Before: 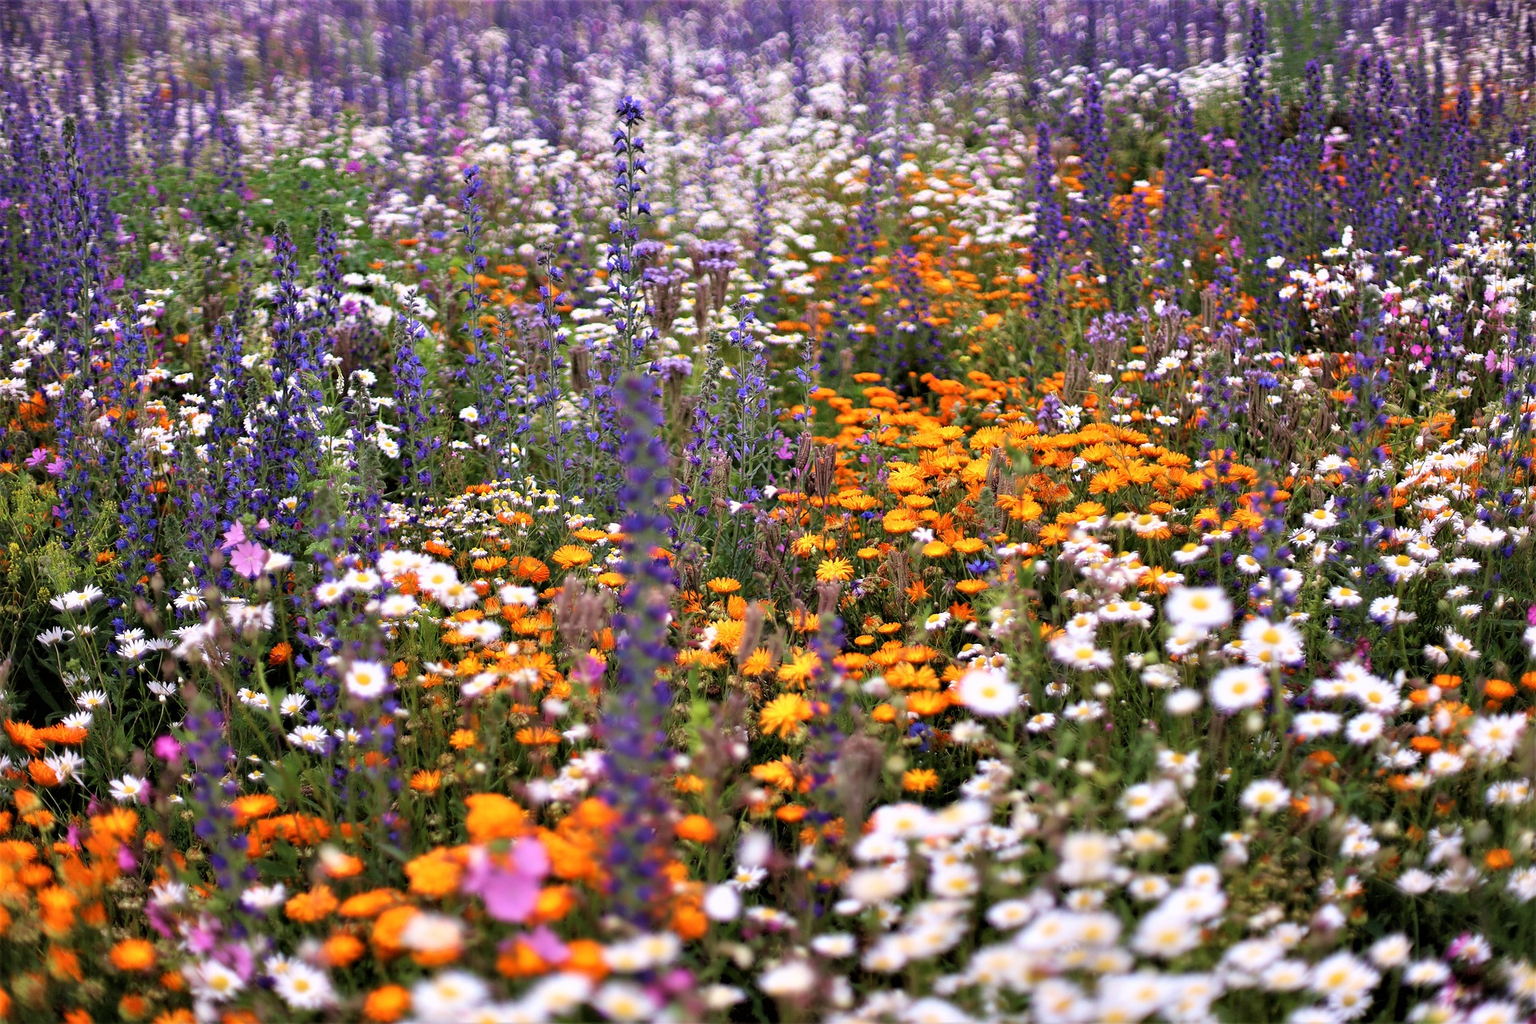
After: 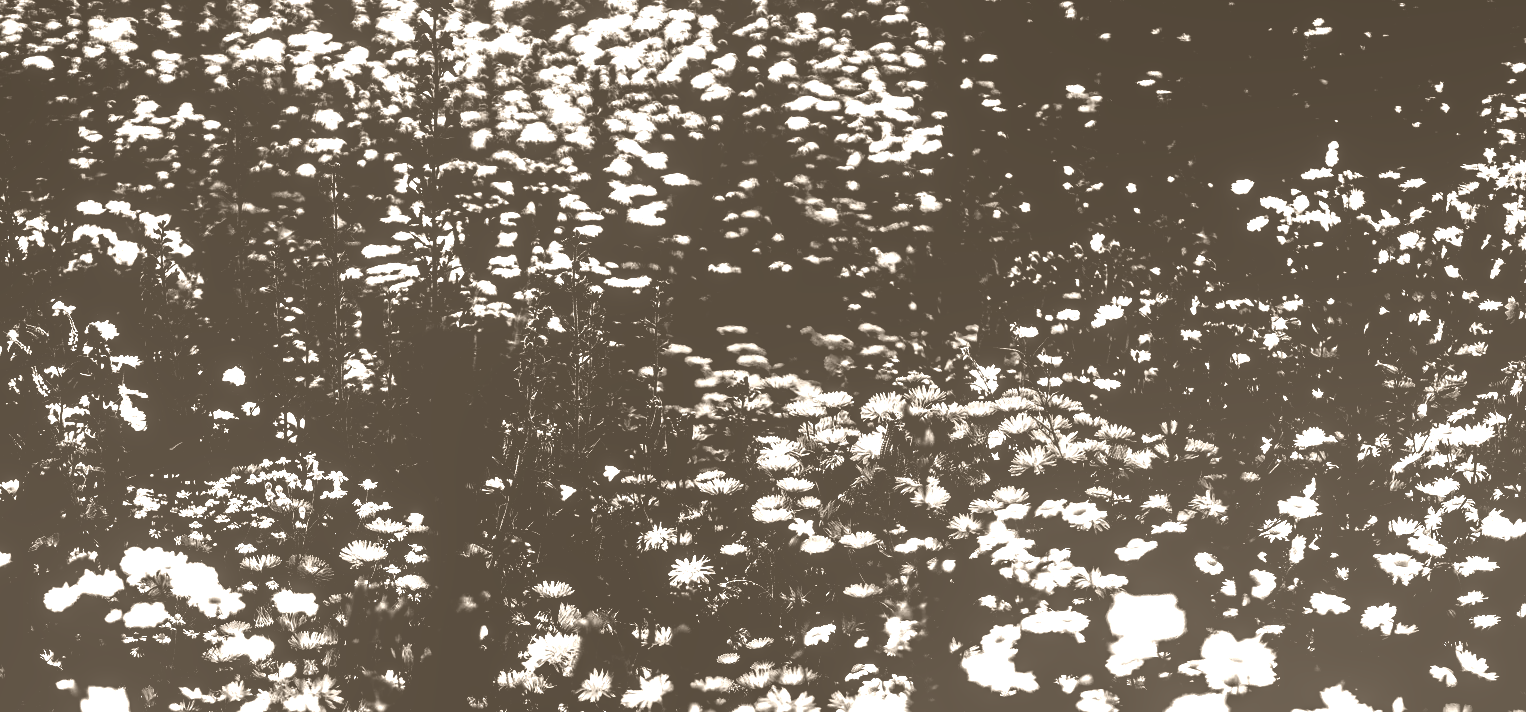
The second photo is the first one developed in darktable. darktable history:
exposure: black level correction 0, exposure 0.7 EV, compensate exposure bias true, compensate highlight preservation false
color balance rgb: perceptual saturation grading › global saturation 20%, perceptual saturation grading › highlights -25%, perceptual saturation grading › shadows 25%
colorize: hue 34.49°, saturation 35.33%, source mix 100%, version 1
crop: left 18.38%, top 11.092%, right 2.134%, bottom 33.217%
shadows and highlights: shadows 32, highlights -32, soften with gaussian
levels: levels [0.721, 0.937, 0.997]
tone curve: curves: ch0 [(0, 0.013) (0.074, 0.044) (0.251, 0.234) (0.472, 0.511) (0.63, 0.752) (0.746, 0.866) (0.899, 0.956) (1, 1)]; ch1 [(0, 0) (0.08, 0.08) (0.347, 0.394) (0.455, 0.441) (0.5, 0.5) (0.517, 0.53) (0.563, 0.611) (0.617, 0.682) (0.756, 0.788) (0.92, 0.92) (1, 1)]; ch2 [(0, 0) (0.096, 0.056) (0.304, 0.204) (0.5, 0.5) (0.539, 0.575) (0.597, 0.644) (0.92, 0.92) (1, 1)], color space Lab, independent channels, preserve colors none
local contrast: on, module defaults
